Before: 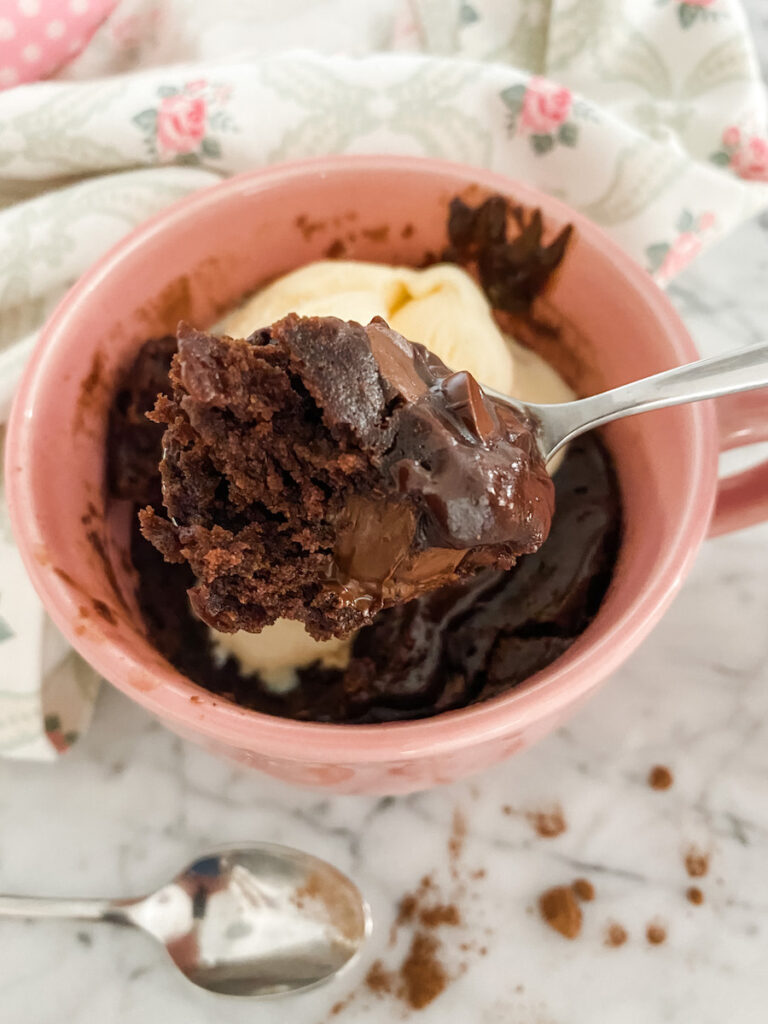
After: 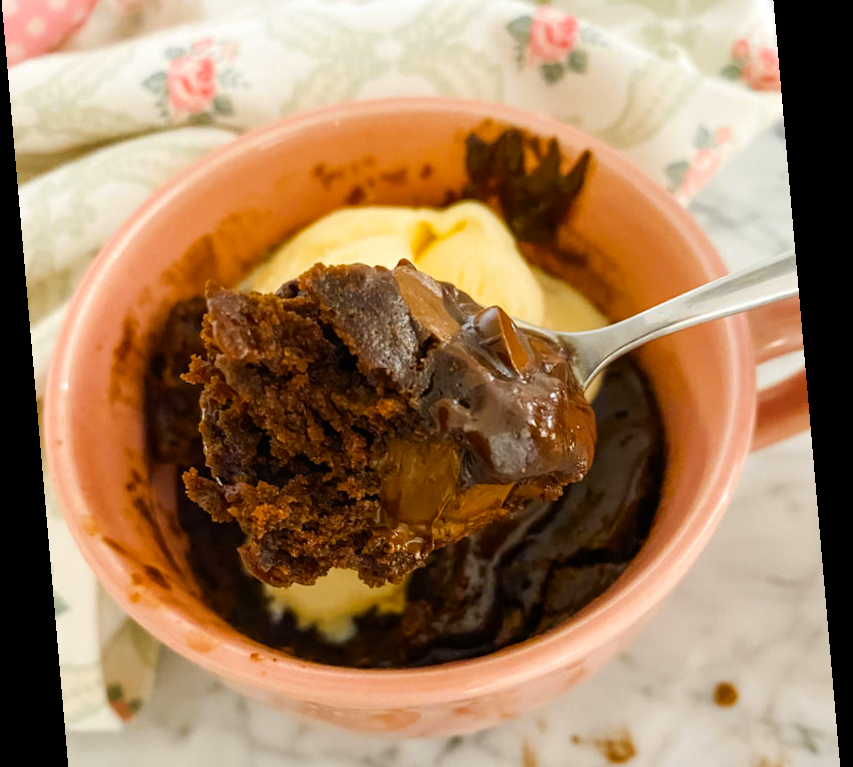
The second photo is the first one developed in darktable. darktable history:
crop and rotate: top 8.293%, bottom 20.996%
contrast brightness saturation: contrast 0.05
color contrast: green-magenta contrast 1.12, blue-yellow contrast 1.95, unbound 0
rotate and perspective: rotation -4.98°, automatic cropping off
